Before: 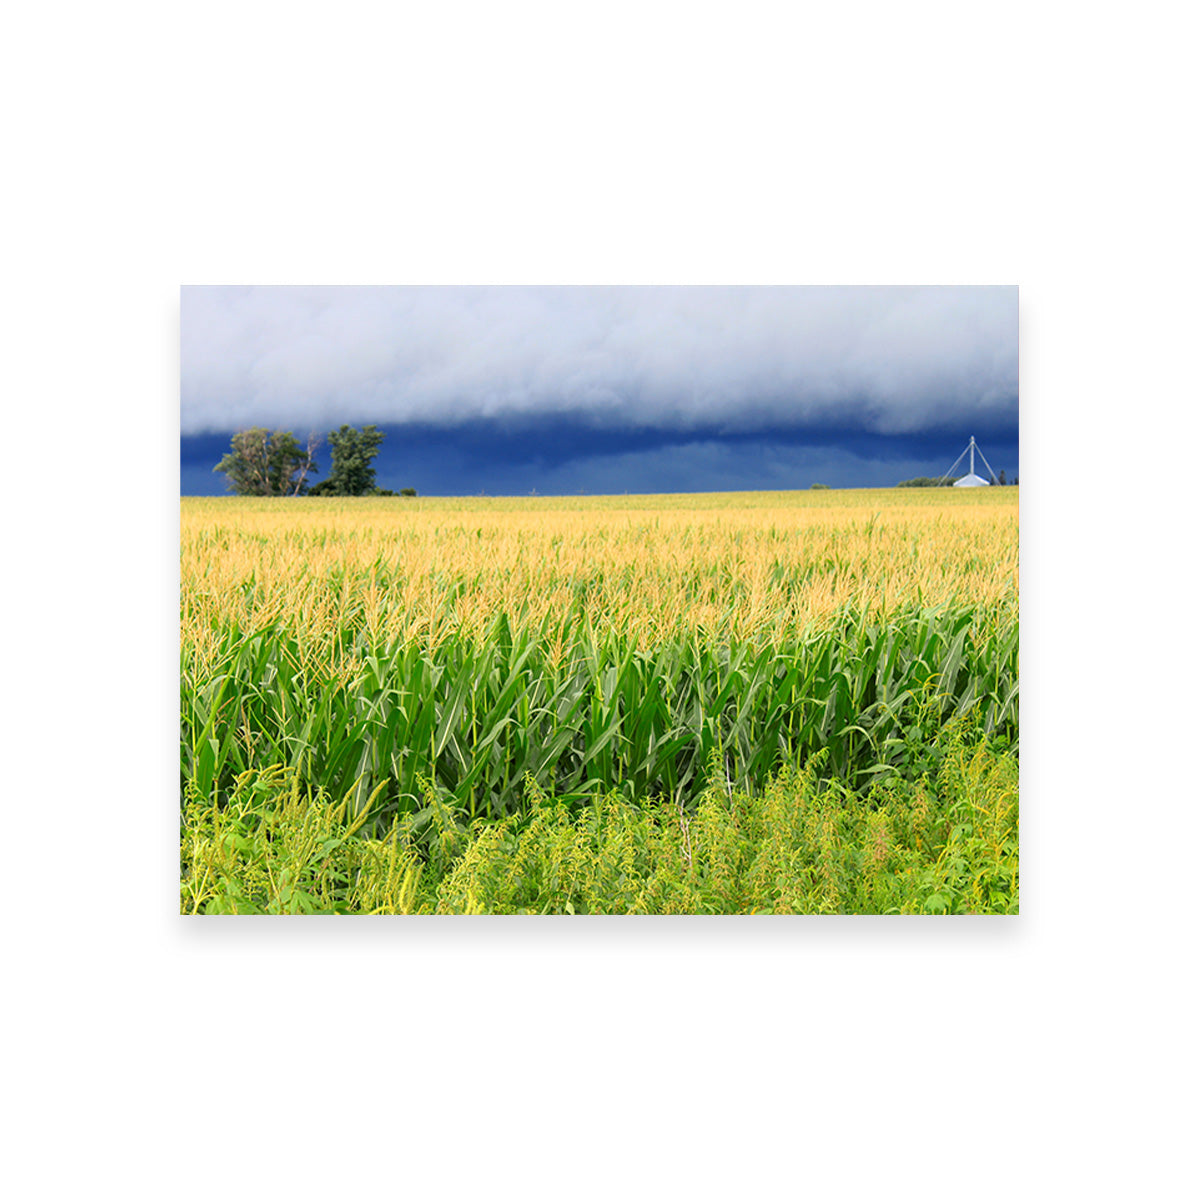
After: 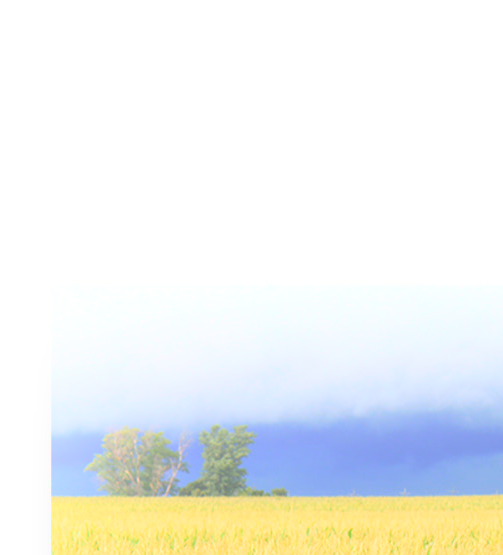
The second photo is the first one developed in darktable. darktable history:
crop and rotate: left 10.817%, top 0.062%, right 47.194%, bottom 53.626%
bloom: on, module defaults
white balance: emerald 1
